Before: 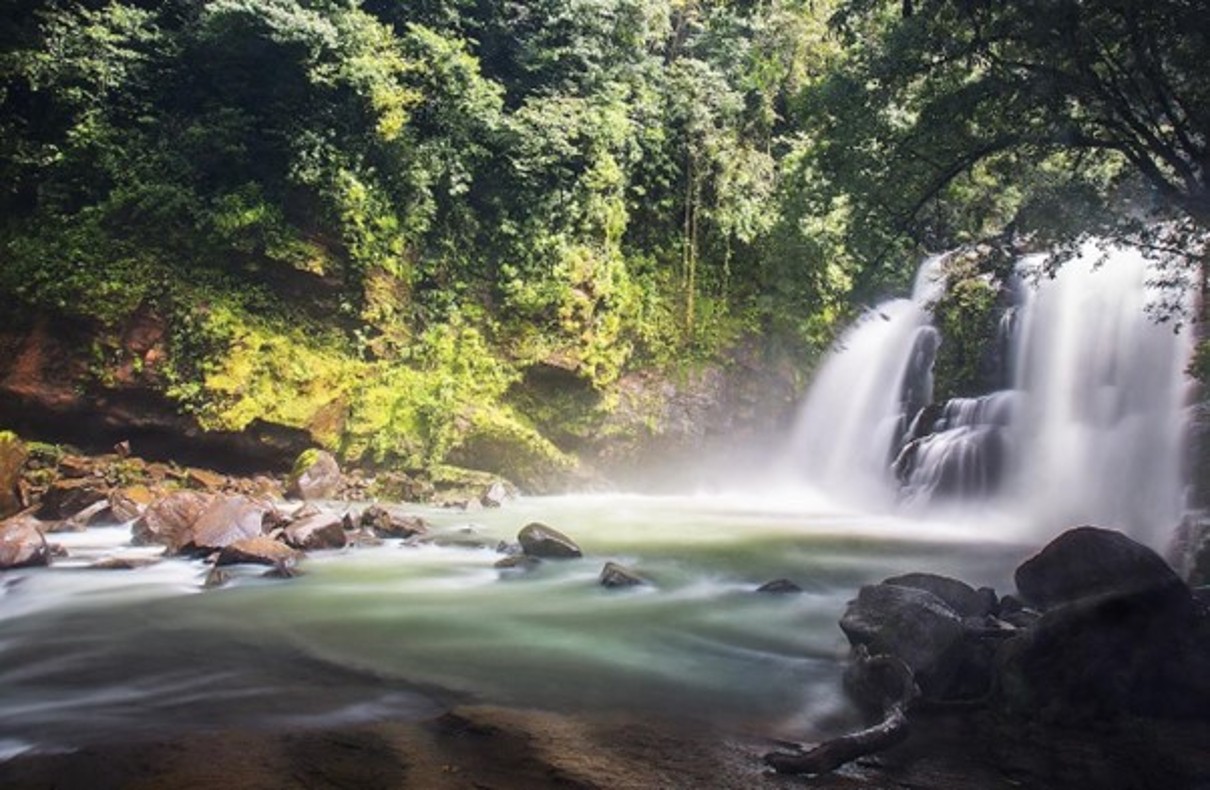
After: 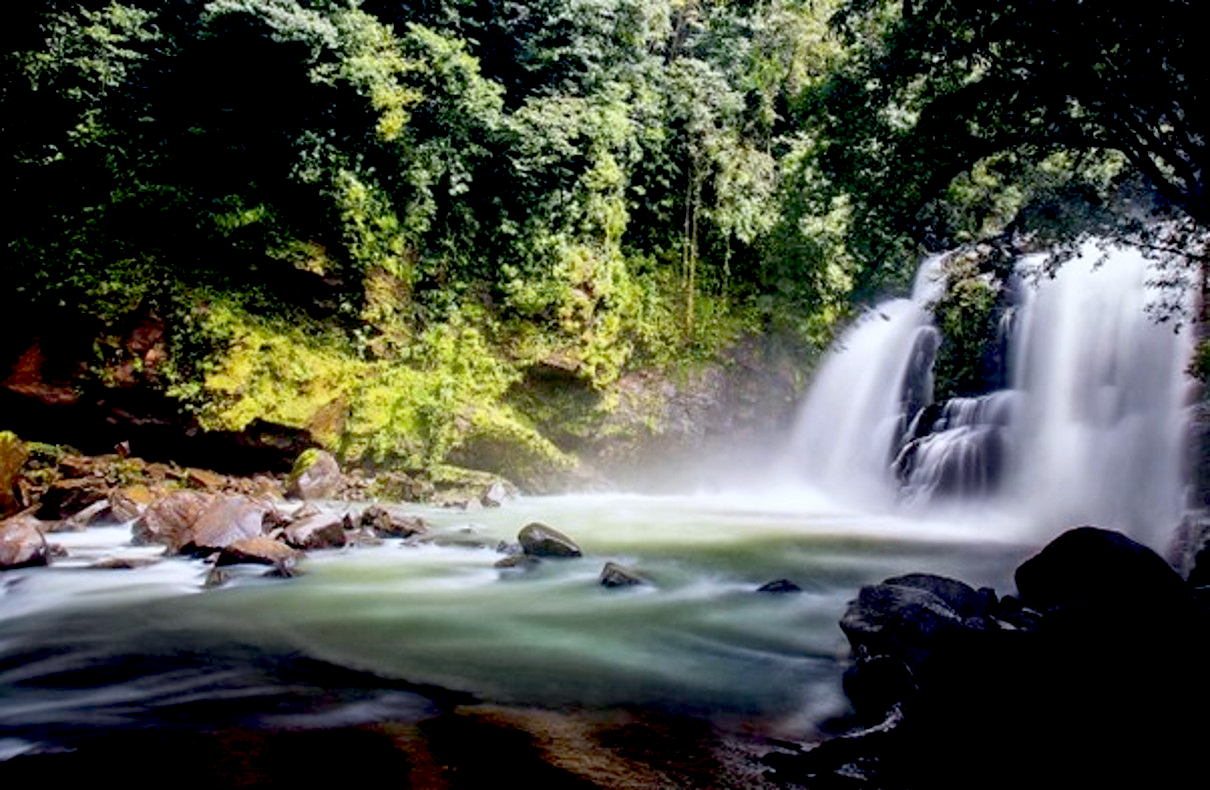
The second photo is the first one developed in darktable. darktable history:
white balance: red 0.974, blue 1.044
exposure: black level correction 0.047, exposure 0.013 EV, compensate highlight preservation false
